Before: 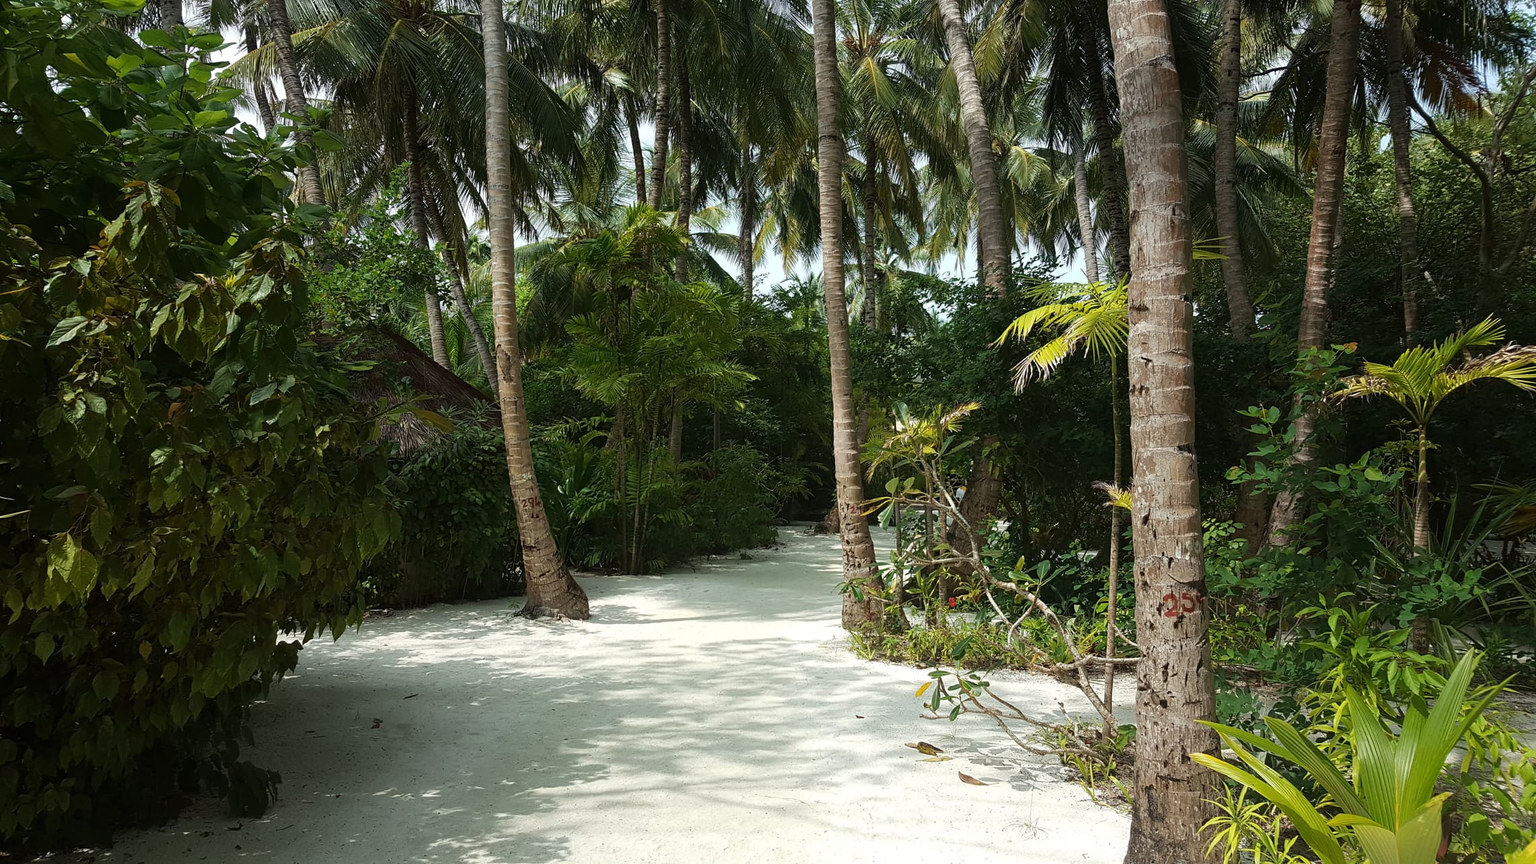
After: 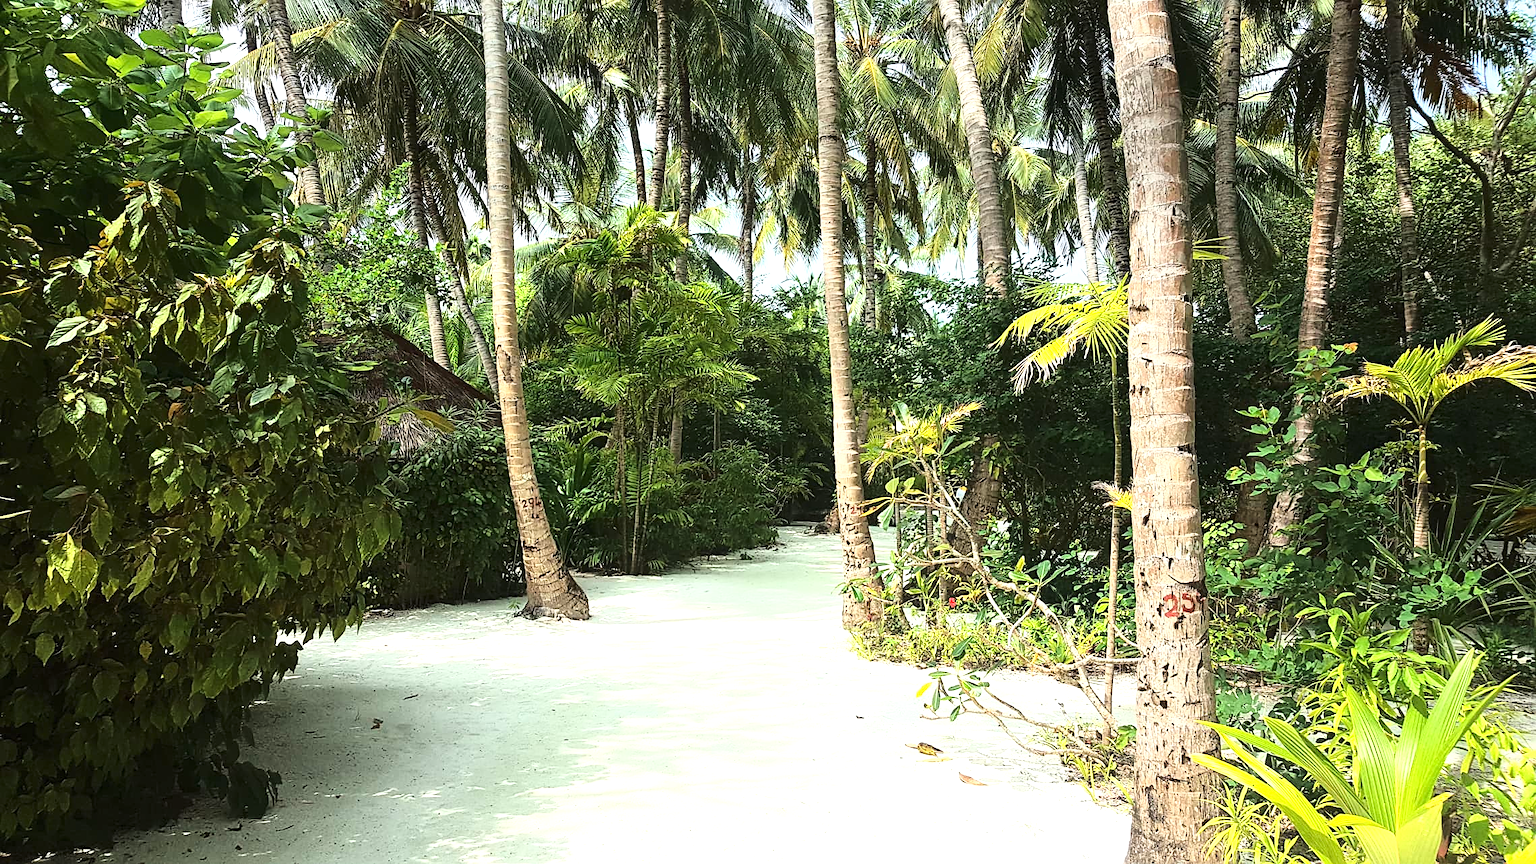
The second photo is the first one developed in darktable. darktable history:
exposure: black level correction 0, exposure 1.099 EV, compensate exposure bias true, compensate highlight preservation false
base curve: curves: ch0 [(0, 0) (0.028, 0.03) (0.121, 0.232) (0.46, 0.748) (0.859, 0.968) (1, 1)], preserve colors average RGB
sharpen: on, module defaults
